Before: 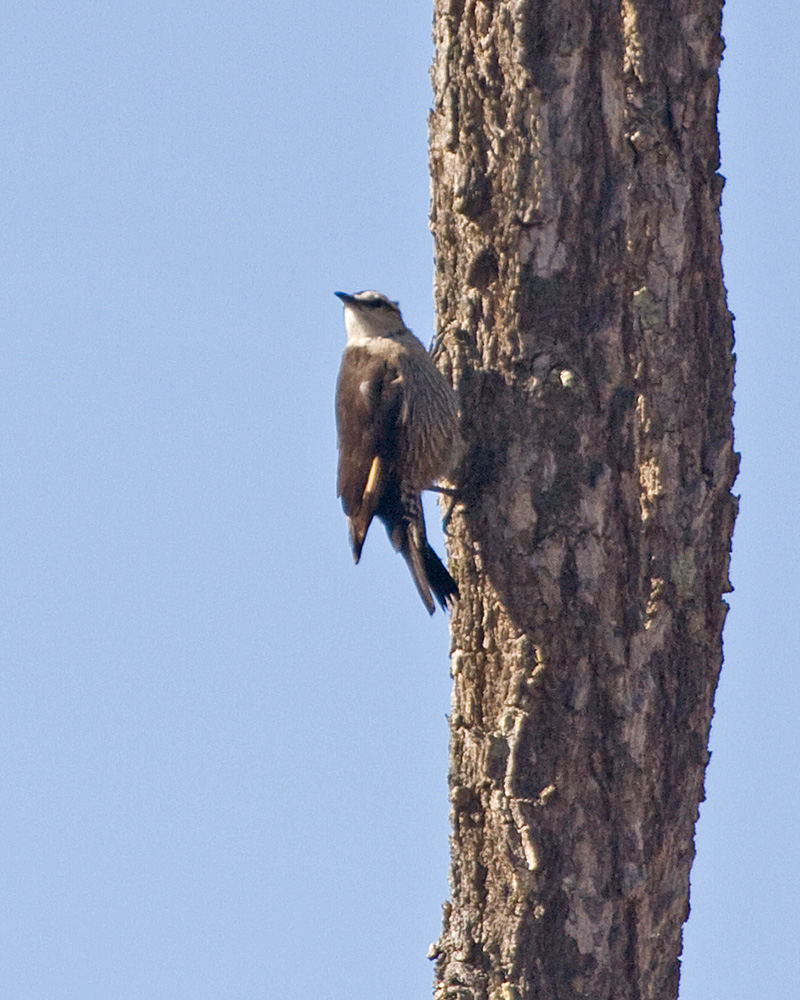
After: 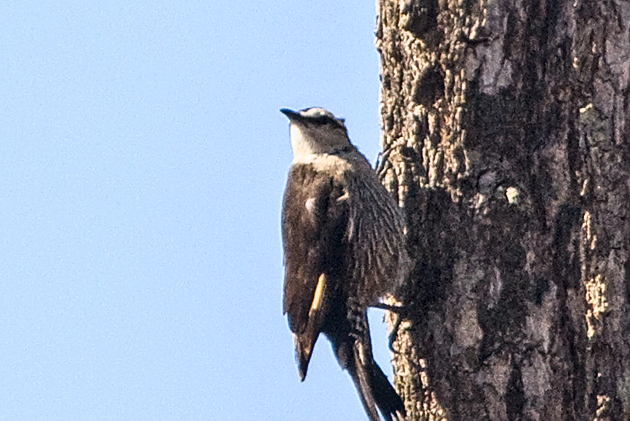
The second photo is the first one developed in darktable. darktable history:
tone curve: curves: ch0 [(0, 0) (0.187, 0.12) (0.384, 0.363) (0.618, 0.698) (0.754, 0.857) (0.875, 0.956) (1, 0.987)]; ch1 [(0, 0) (0.402, 0.36) (0.476, 0.466) (0.501, 0.501) (0.518, 0.514) (0.564, 0.608) (0.614, 0.664) (0.692, 0.744) (1, 1)]; ch2 [(0, 0) (0.435, 0.412) (0.483, 0.481) (0.503, 0.503) (0.522, 0.535) (0.563, 0.601) (0.627, 0.699) (0.699, 0.753) (0.997, 0.858)], color space Lab, linked channels, preserve colors none
crop: left 6.813%, top 18.395%, right 14.326%, bottom 39.469%
sharpen: on, module defaults
local contrast: on, module defaults
